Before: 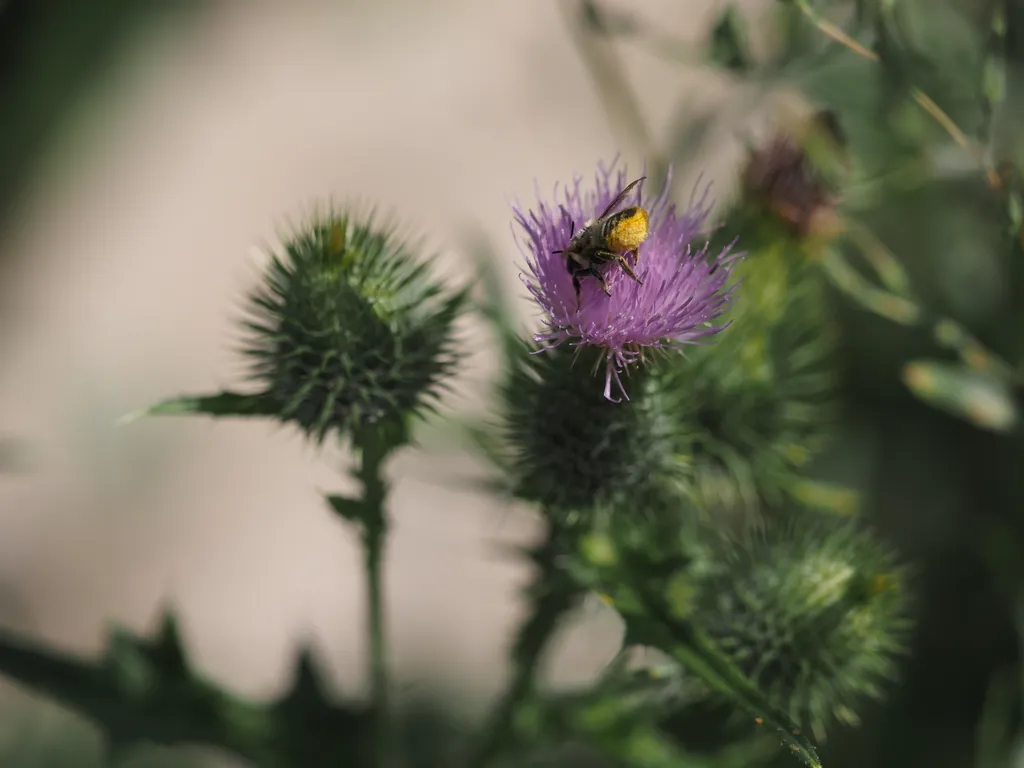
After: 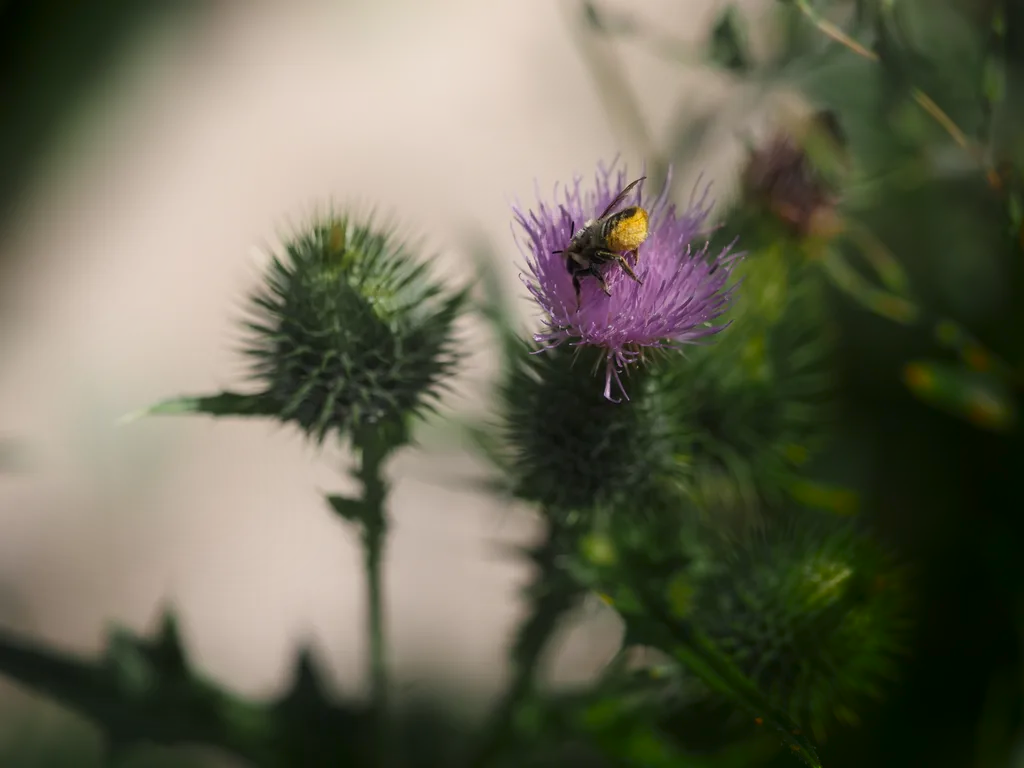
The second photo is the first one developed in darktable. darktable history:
shadows and highlights: shadows -89.53, highlights 89.81, soften with gaussian
